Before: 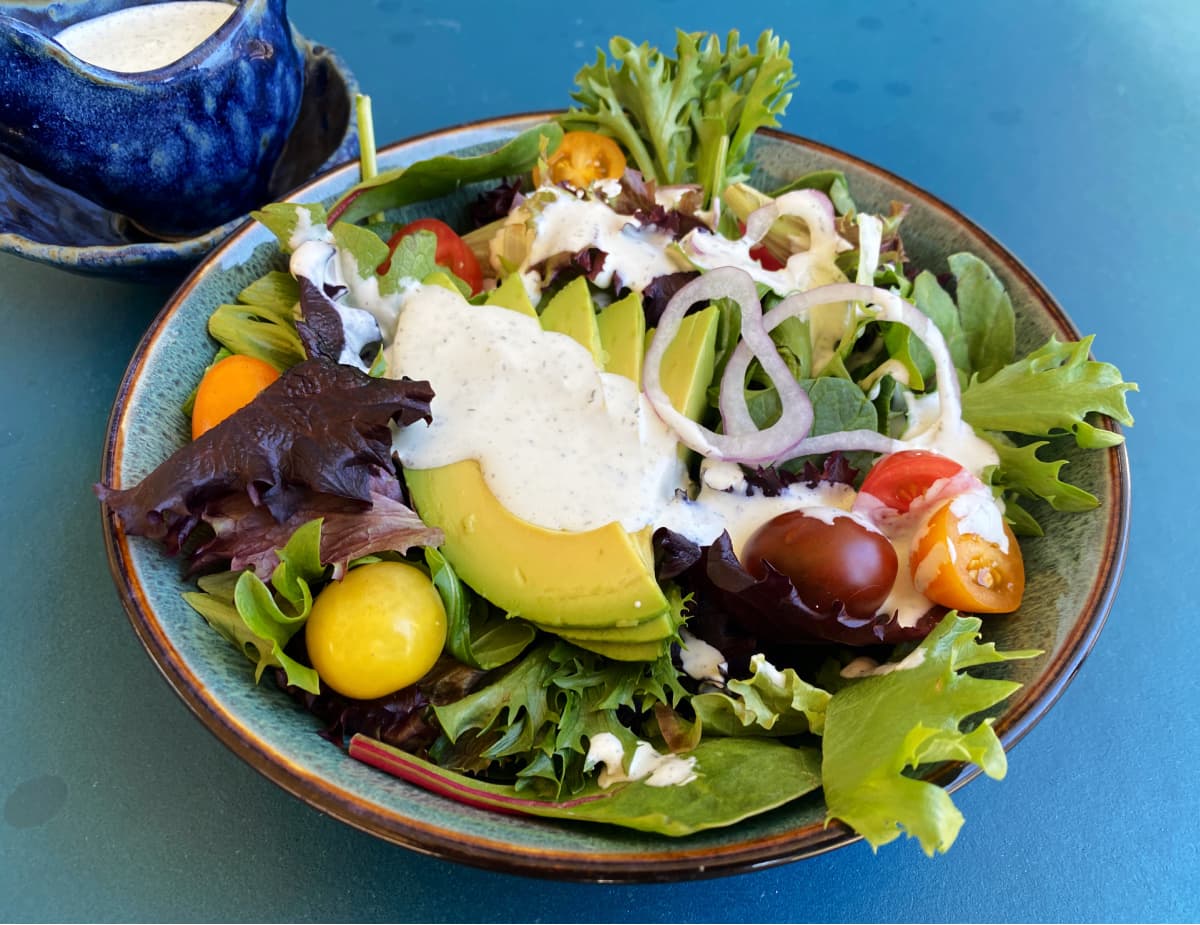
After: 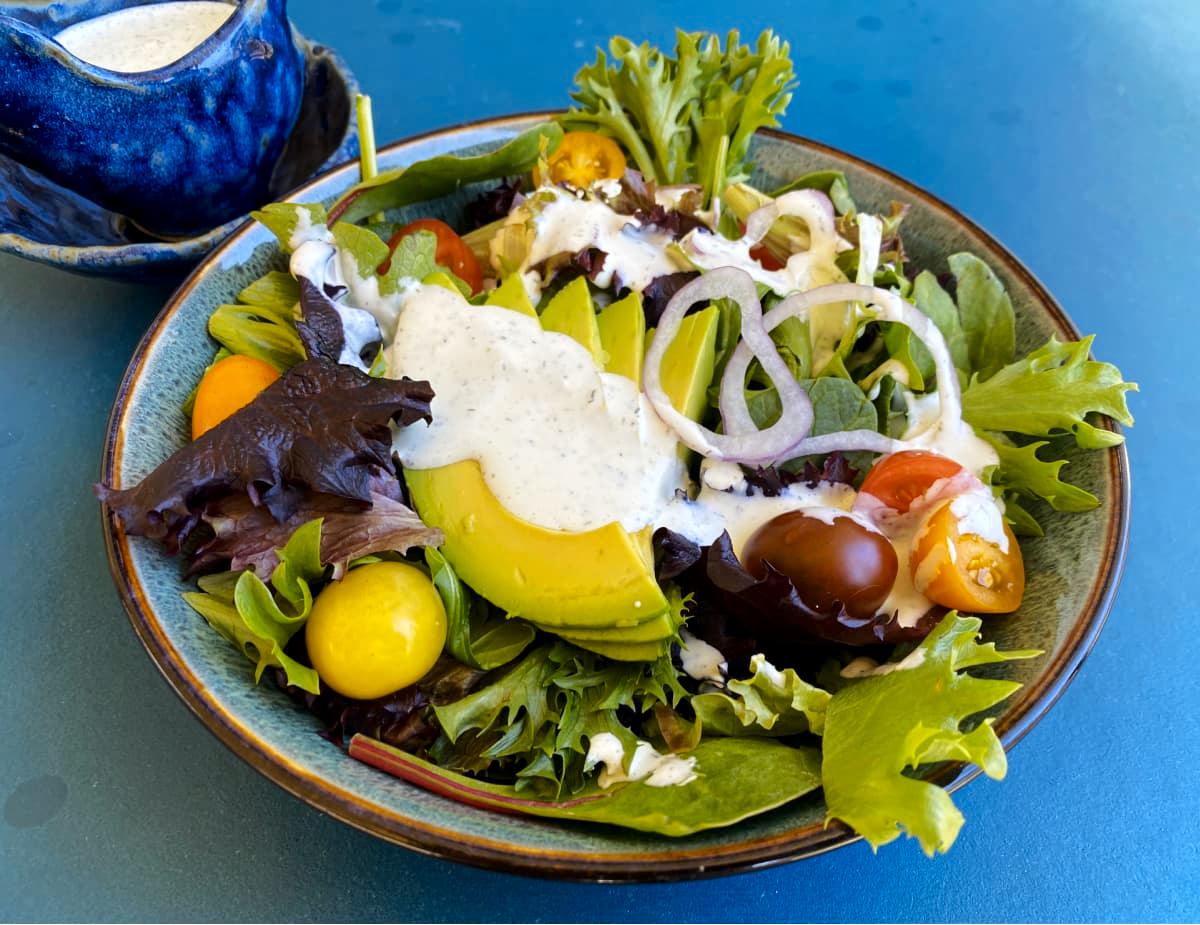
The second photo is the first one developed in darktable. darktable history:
local contrast: highlights 100%, shadows 100%, detail 120%, midtone range 0.2
color contrast: green-magenta contrast 0.85, blue-yellow contrast 1.25, unbound 0
